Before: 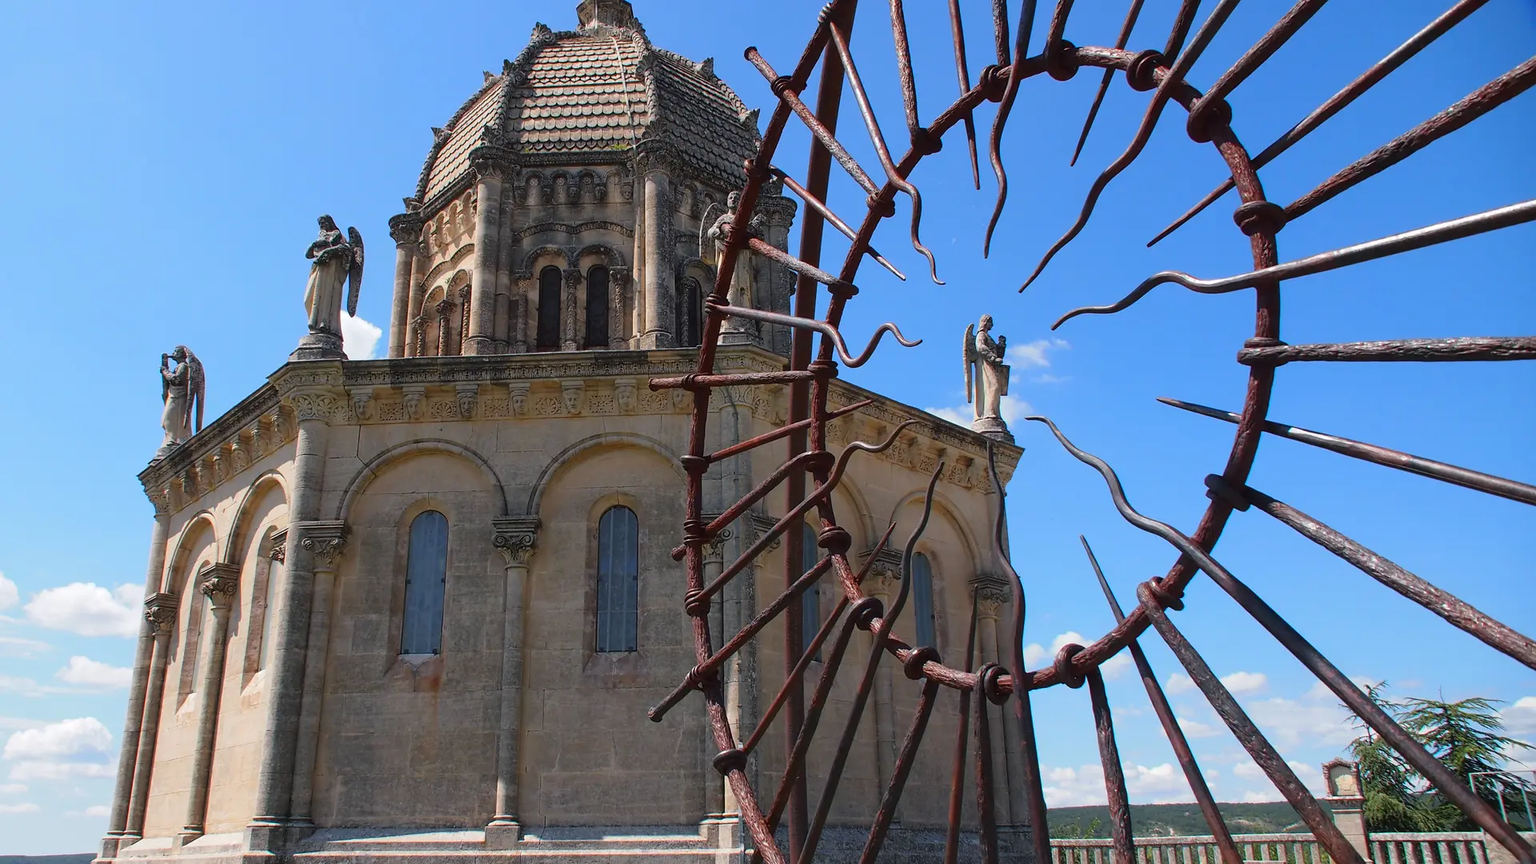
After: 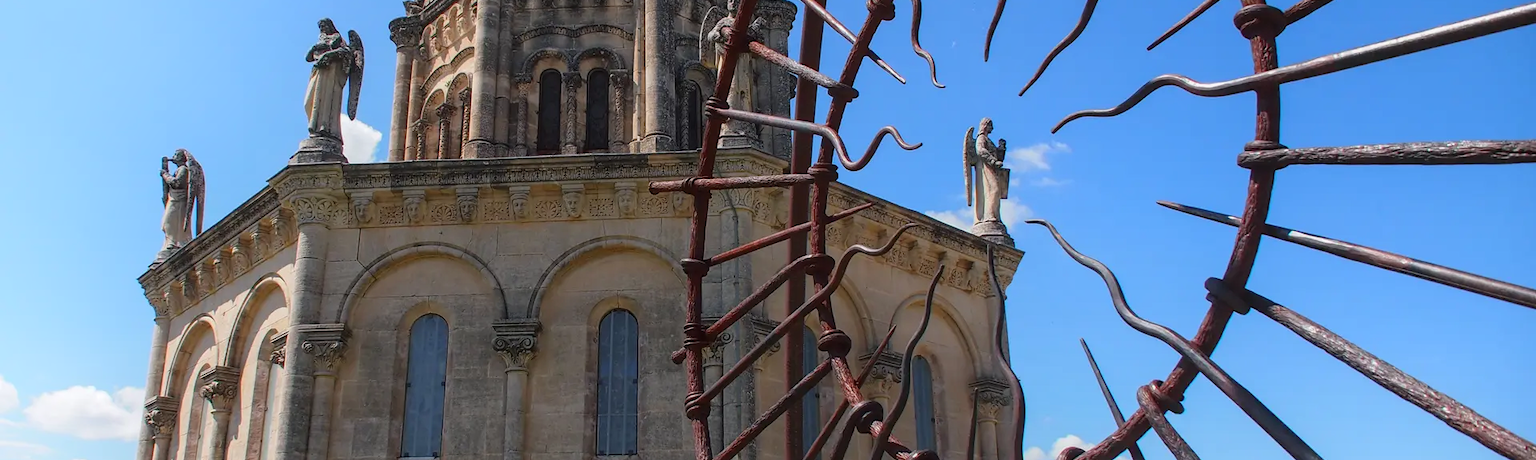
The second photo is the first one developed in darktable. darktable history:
crop and rotate: top 22.825%, bottom 23.759%
shadows and highlights: shadows -24.52, highlights 49.37, soften with gaussian
local contrast: detail 109%
